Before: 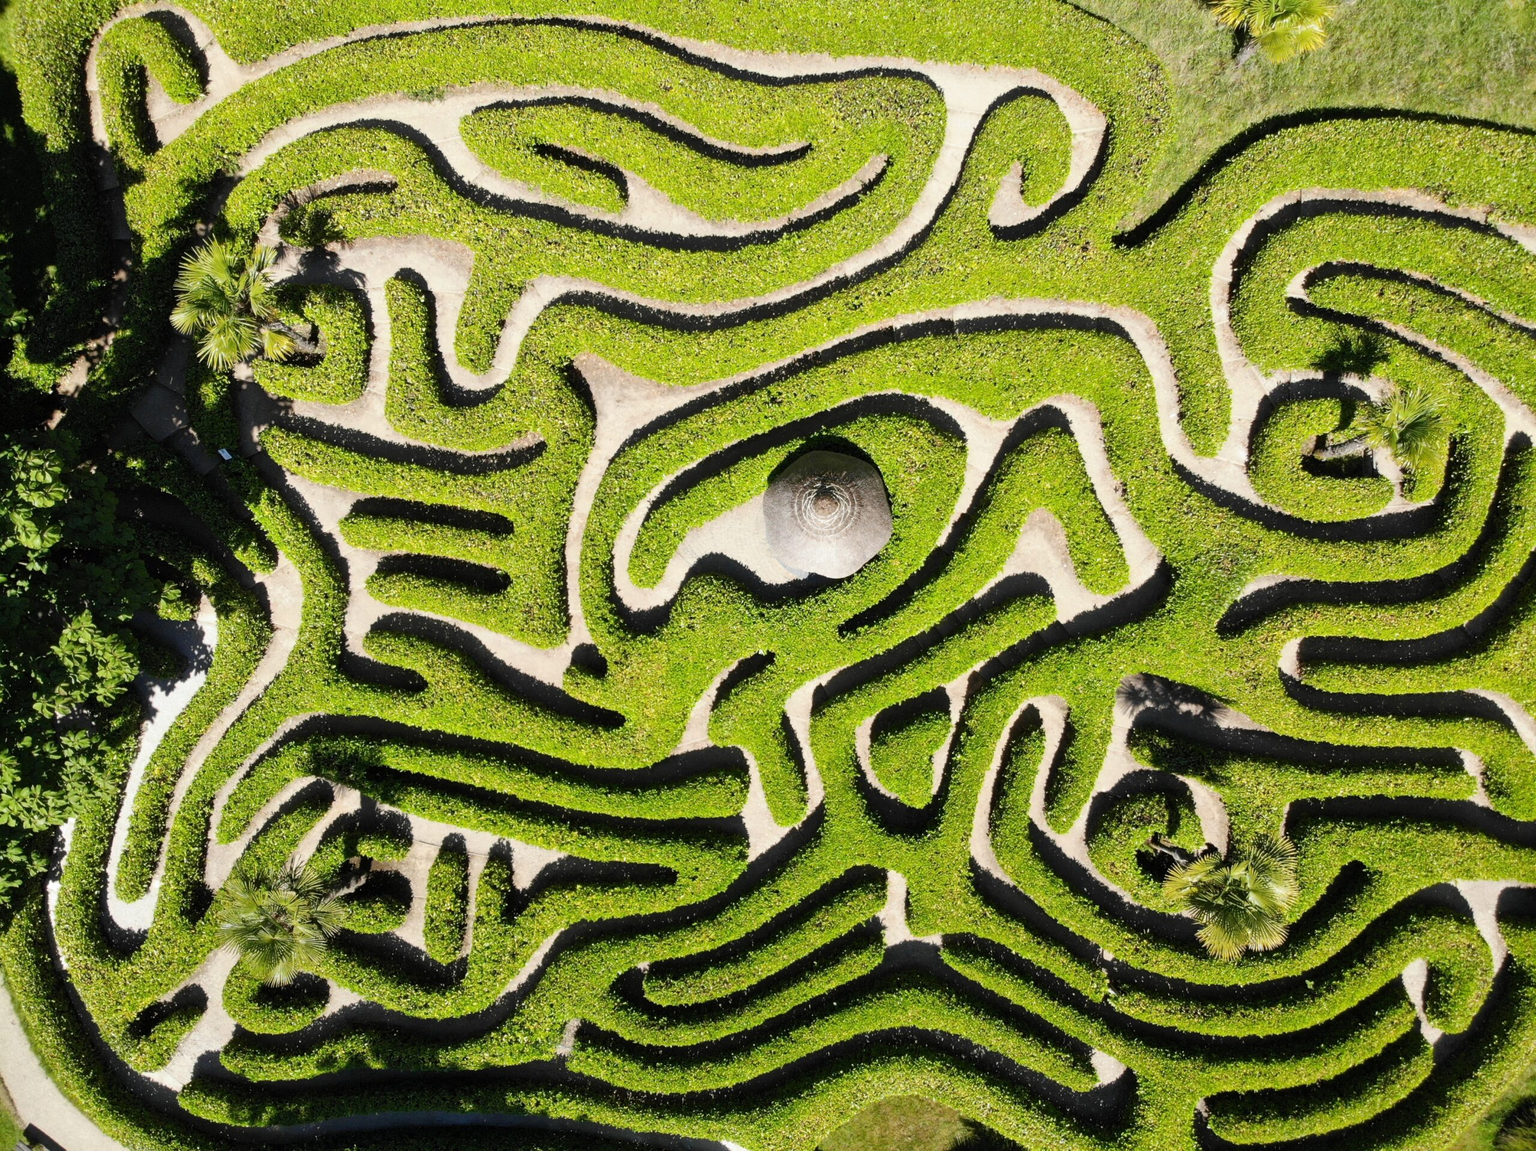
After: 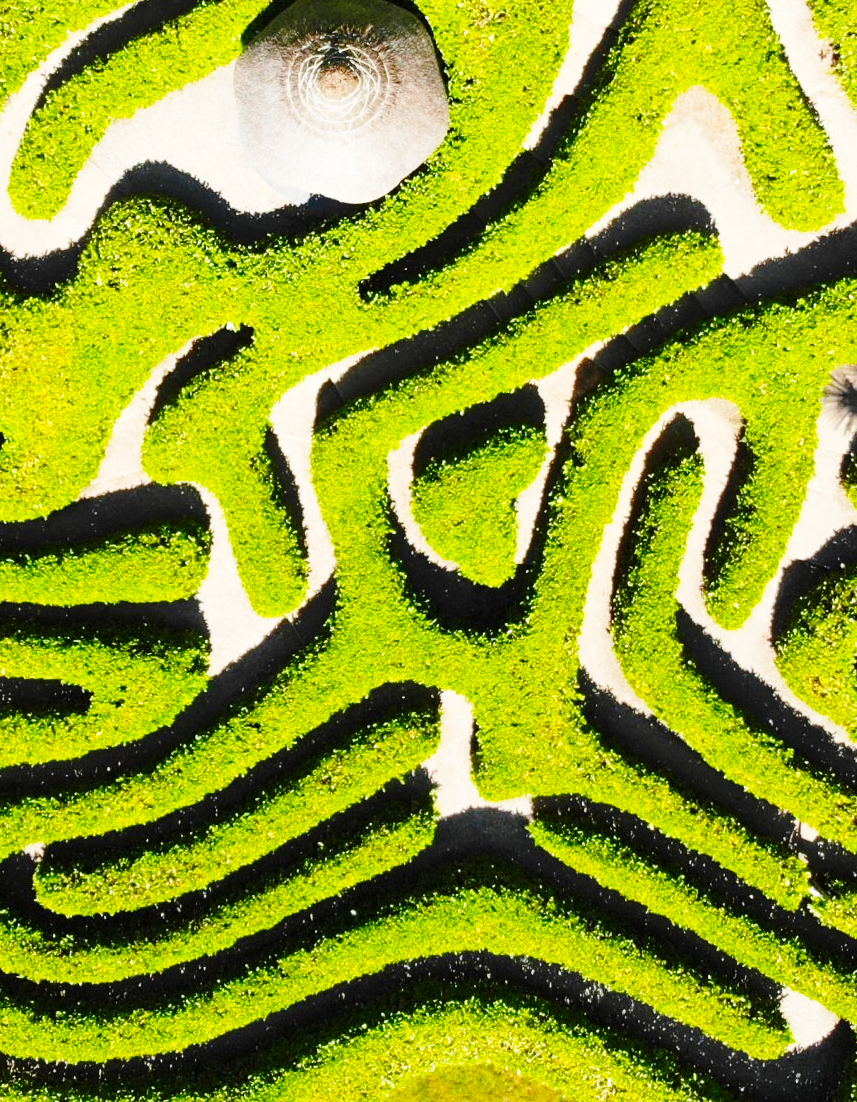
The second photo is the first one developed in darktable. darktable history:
color balance rgb: perceptual saturation grading › global saturation 35.47%, perceptual brilliance grading › mid-tones 9.292%, perceptual brilliance grading › shadows 15.661%
base curve: curves: ch0 [(0, 0) (0.028, 0.03) (0.121, 0.232) (0.46, 0.748) (0.859, 0.968) (1, 1)], preserve colors none
crop: left 40.572%, top 39.66%, right 25.946%, bottom 2.902%
